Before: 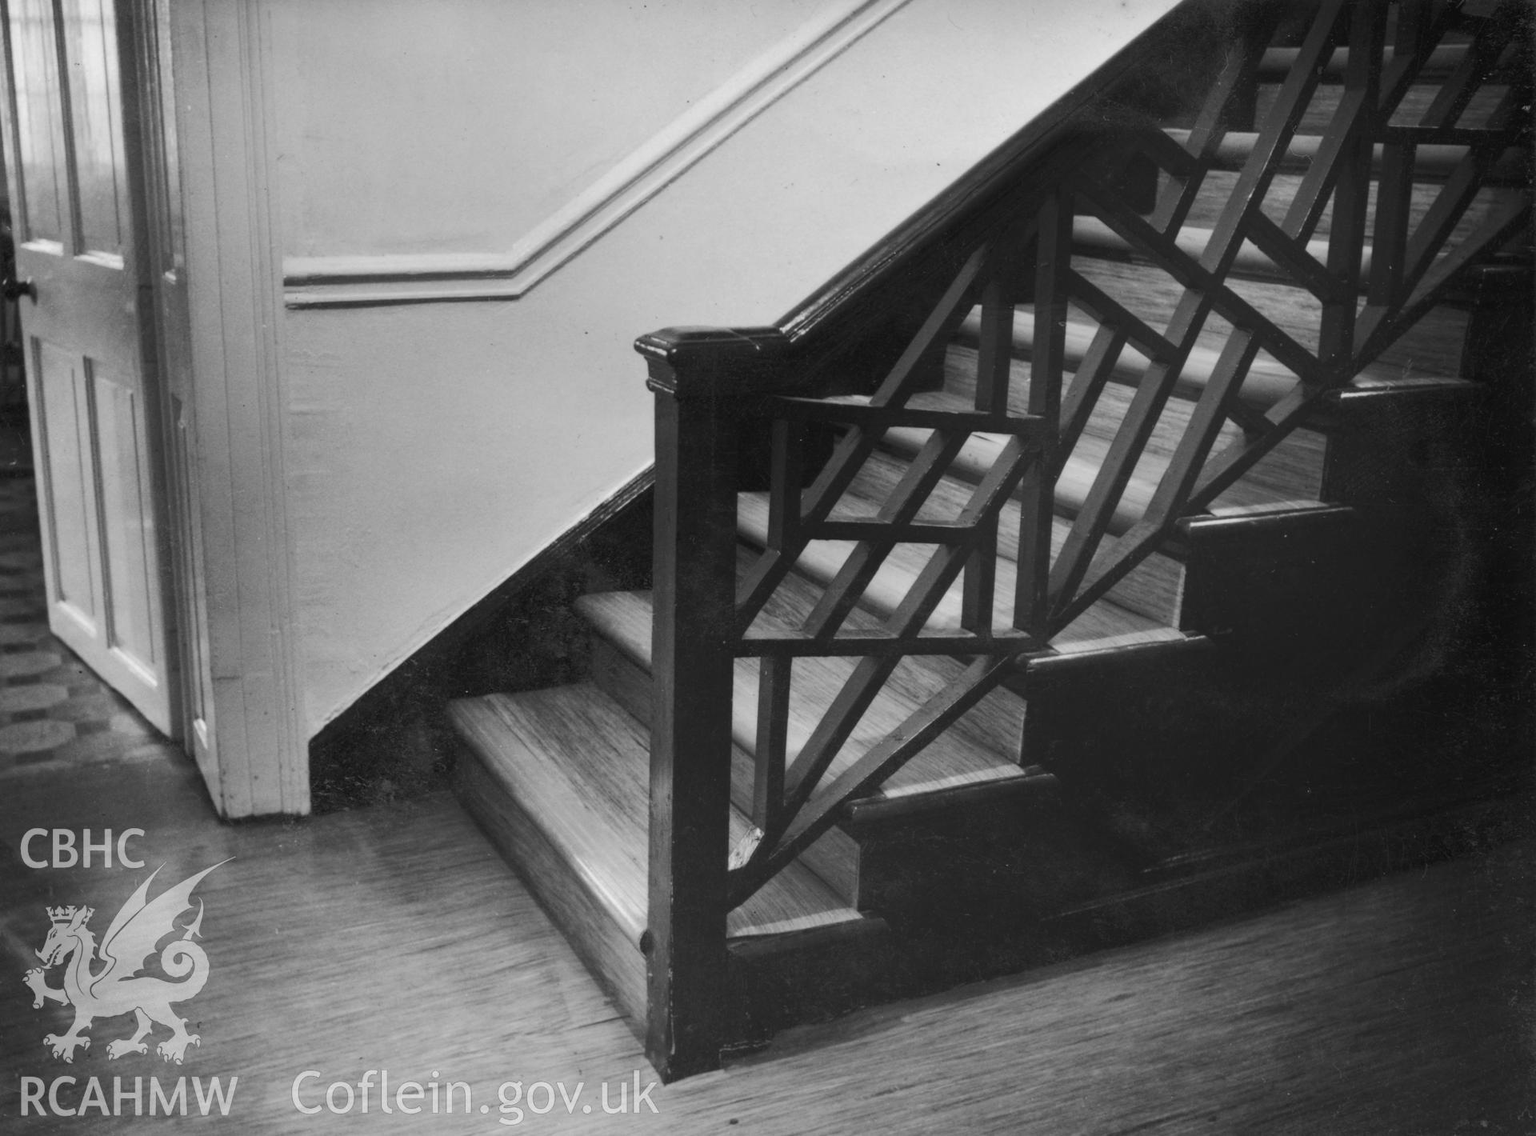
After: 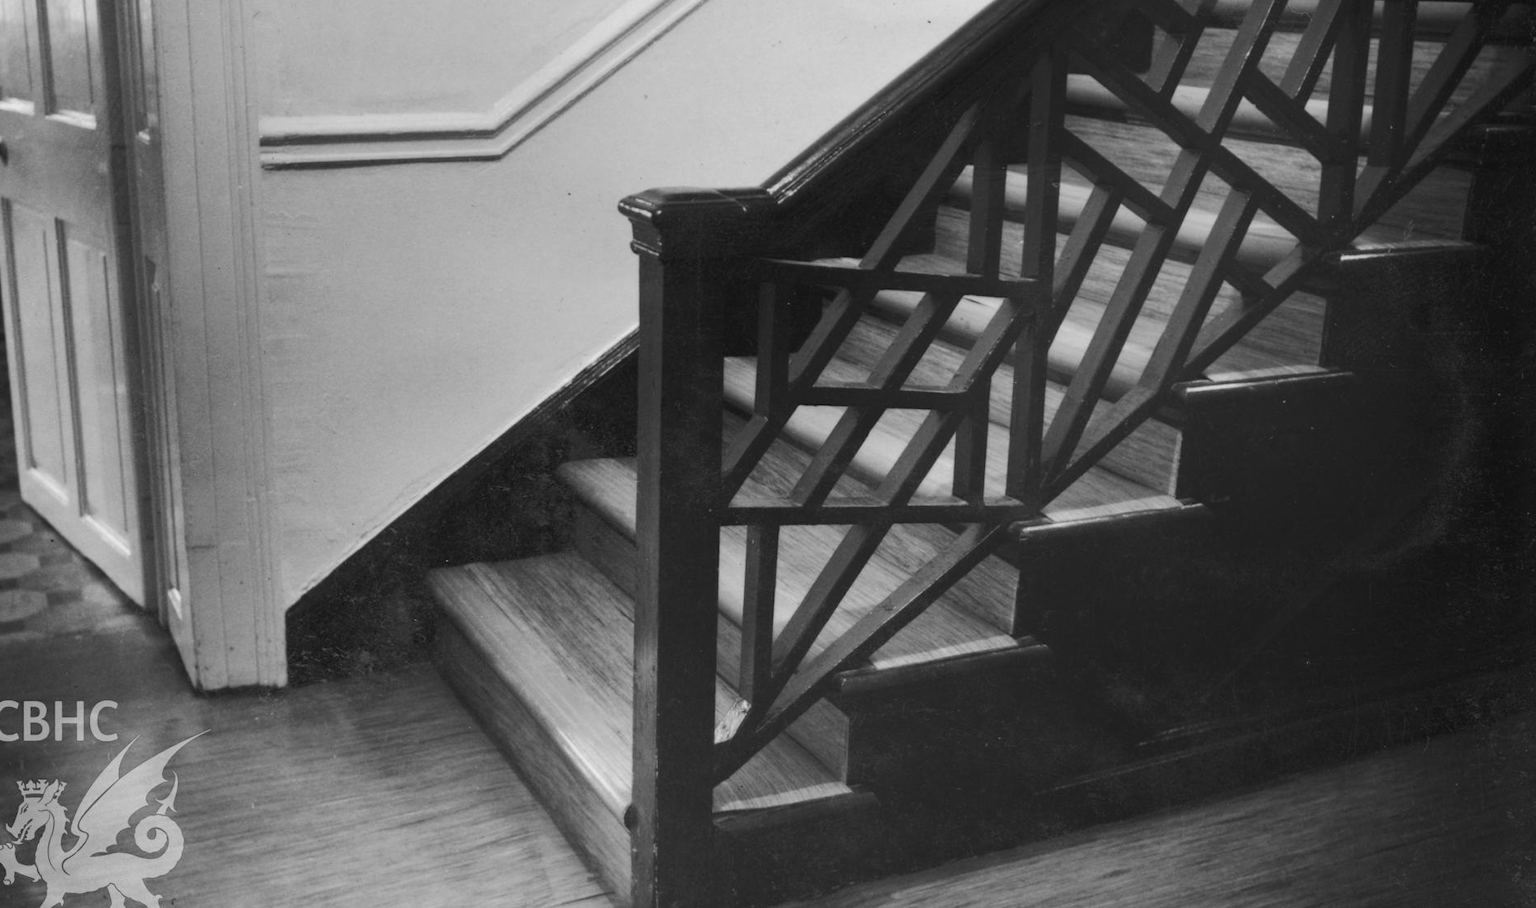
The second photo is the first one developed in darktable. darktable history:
crop and rotate: left 1.961%, top 12.688%, right 0.185%, bottom 9.015%
